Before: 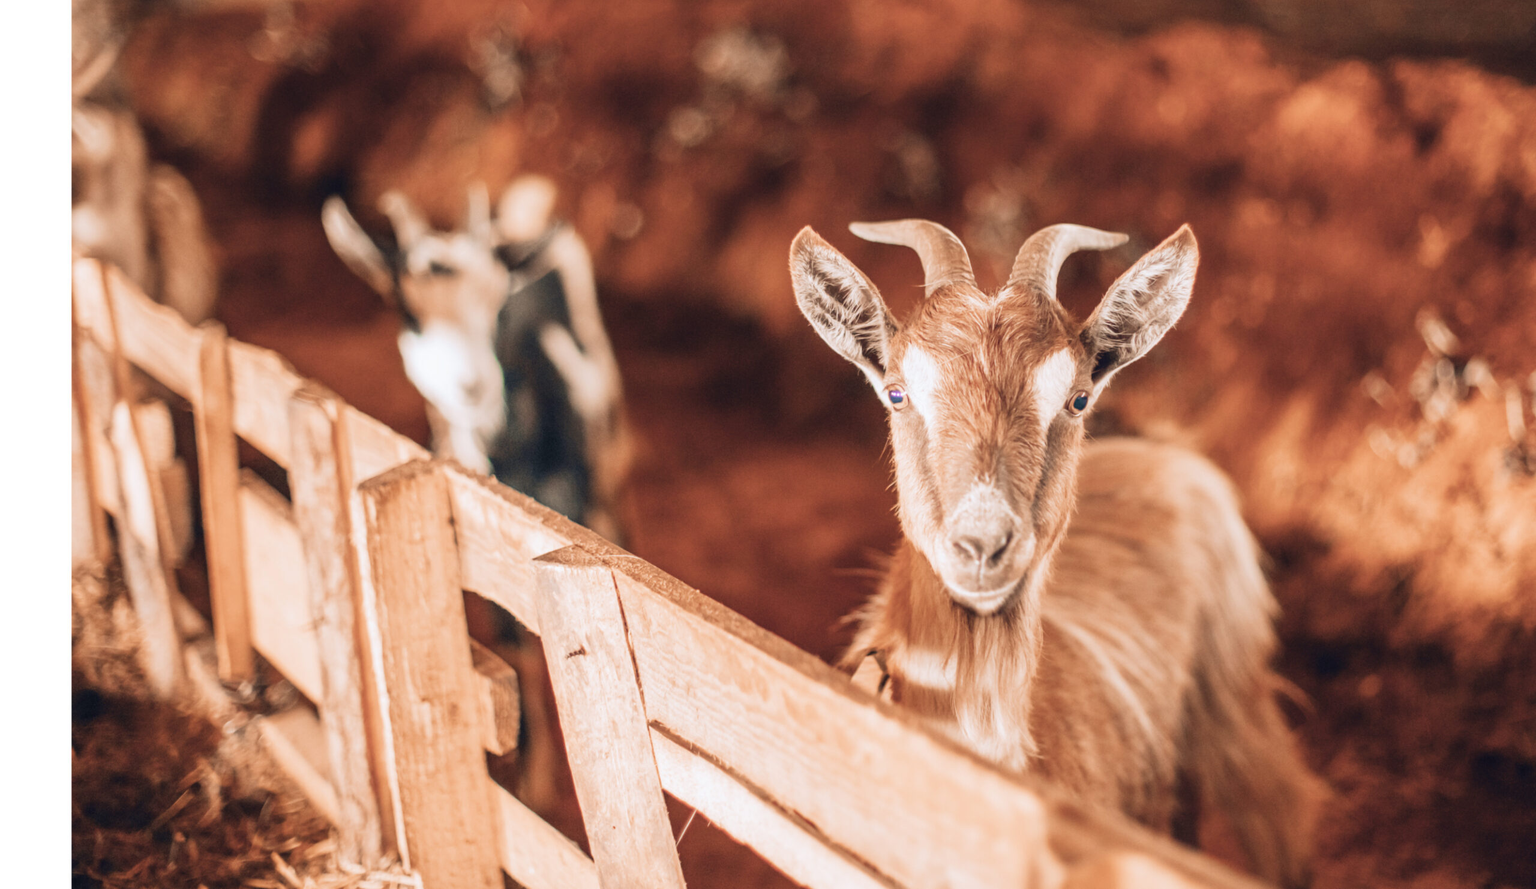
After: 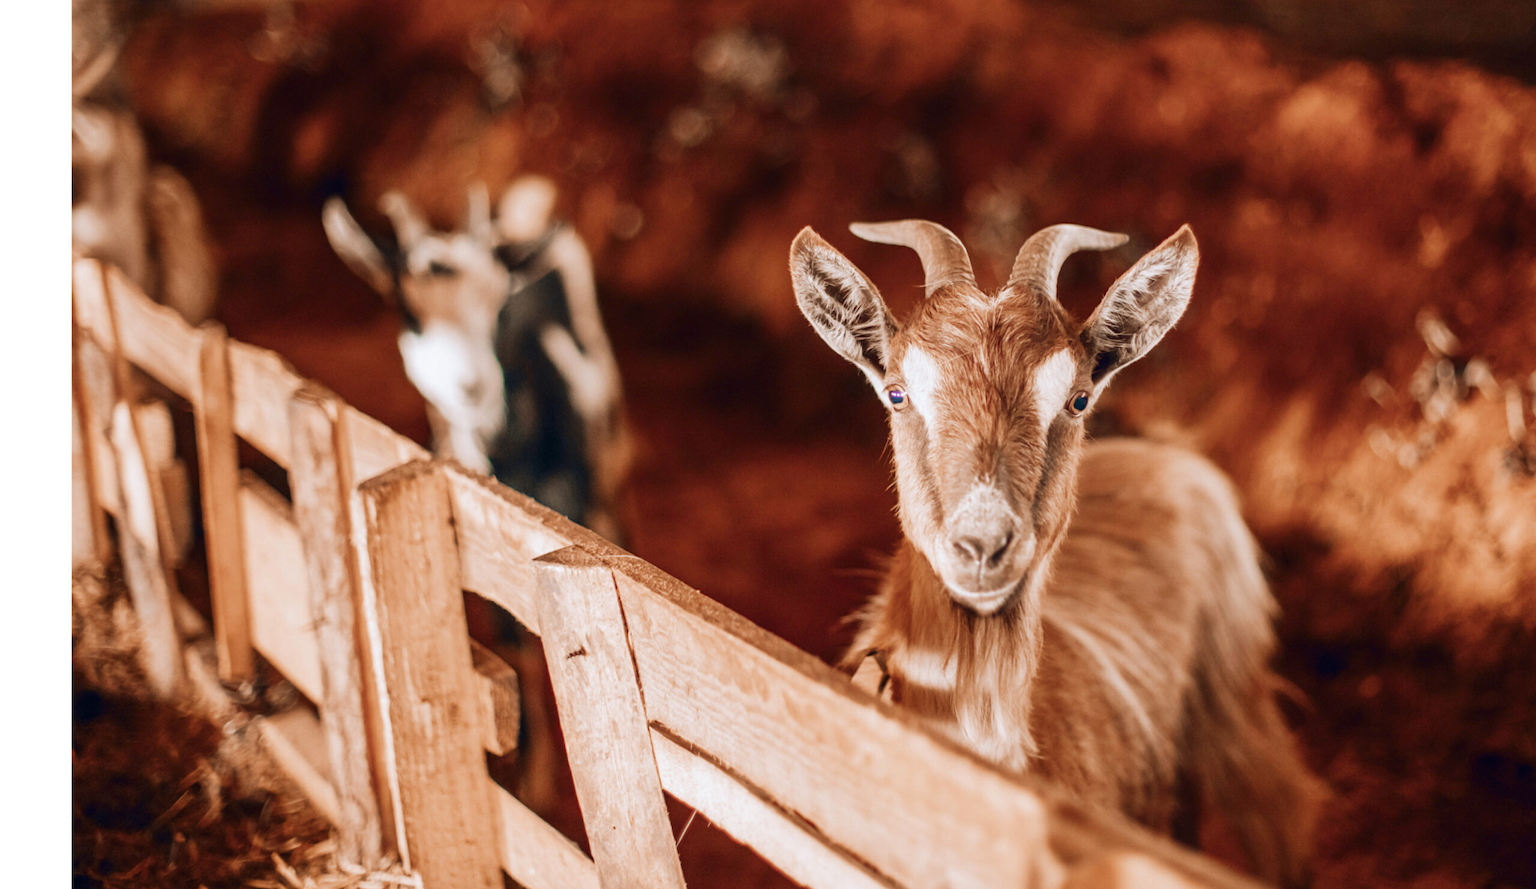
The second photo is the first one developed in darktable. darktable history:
contrast brightness saturation: brightness -0.216, saturation 0.081
